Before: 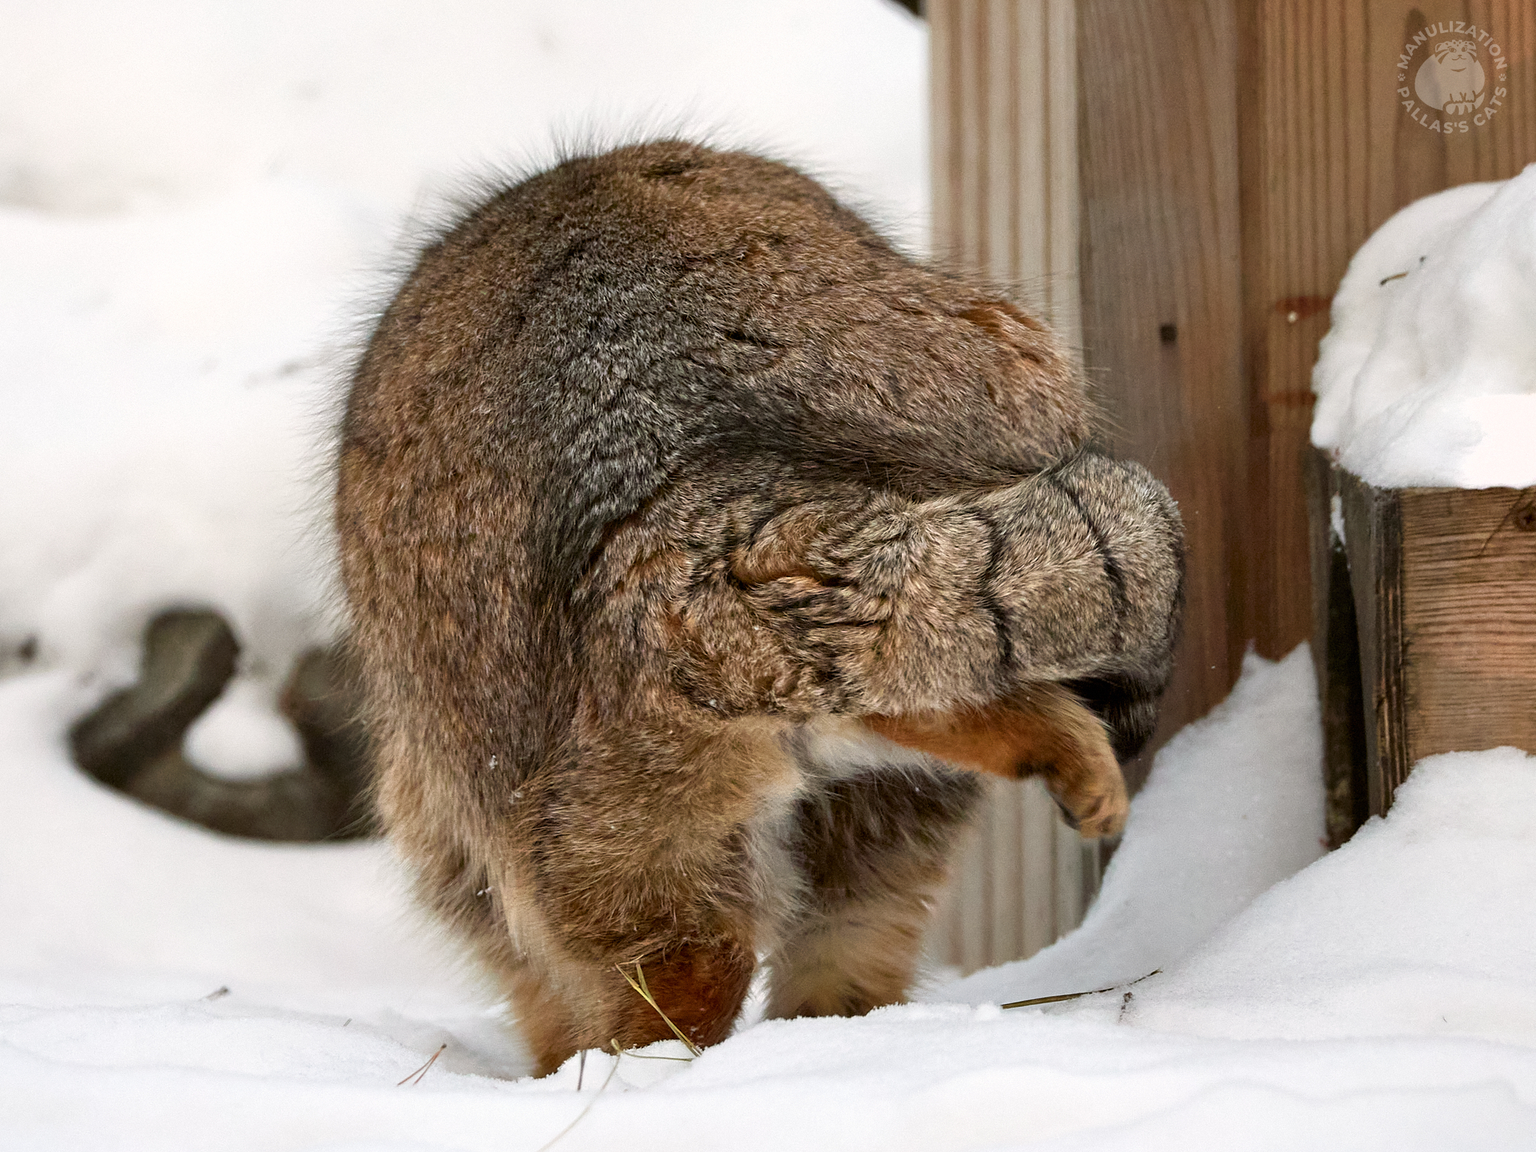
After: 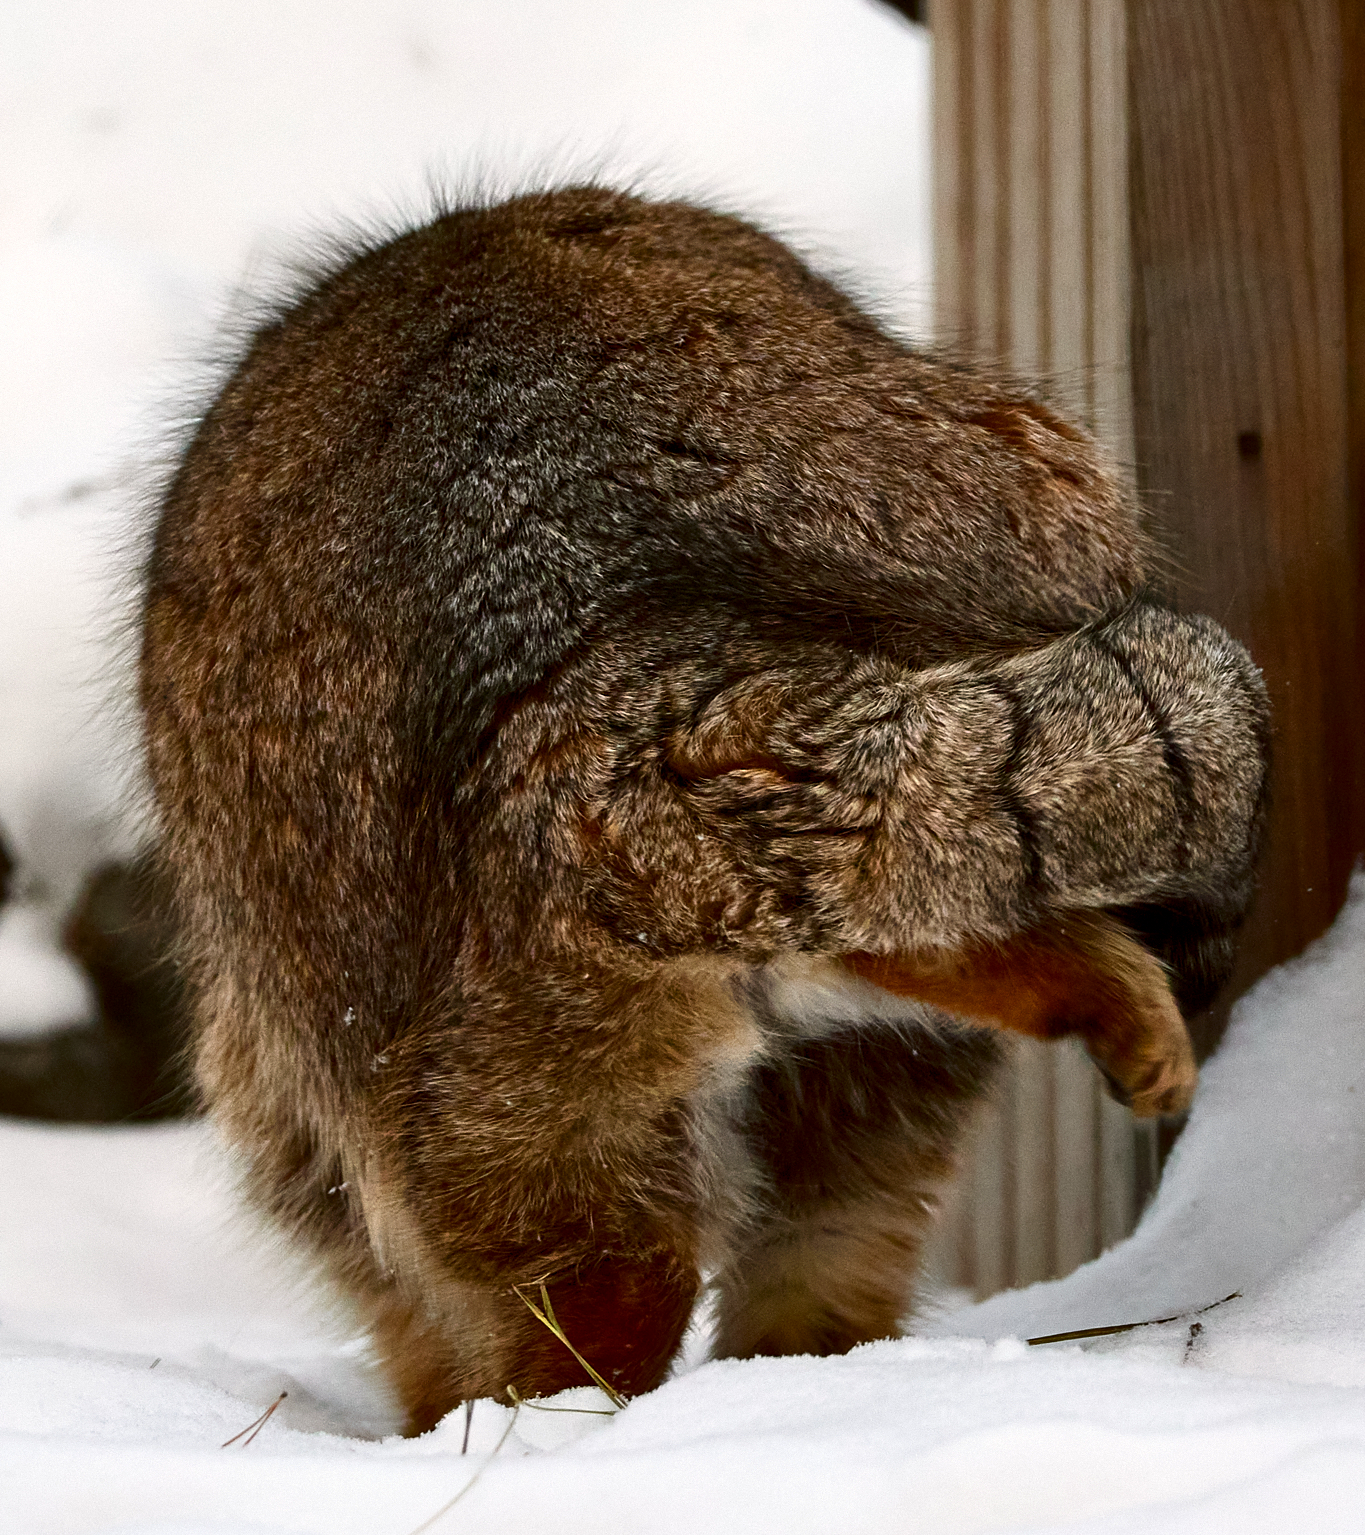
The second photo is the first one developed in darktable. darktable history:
crop and rotate: left 15.055%, right 18.278%
contrast brightness saturation: contrast 0.13, brightness -0.24, saturation 0.14
